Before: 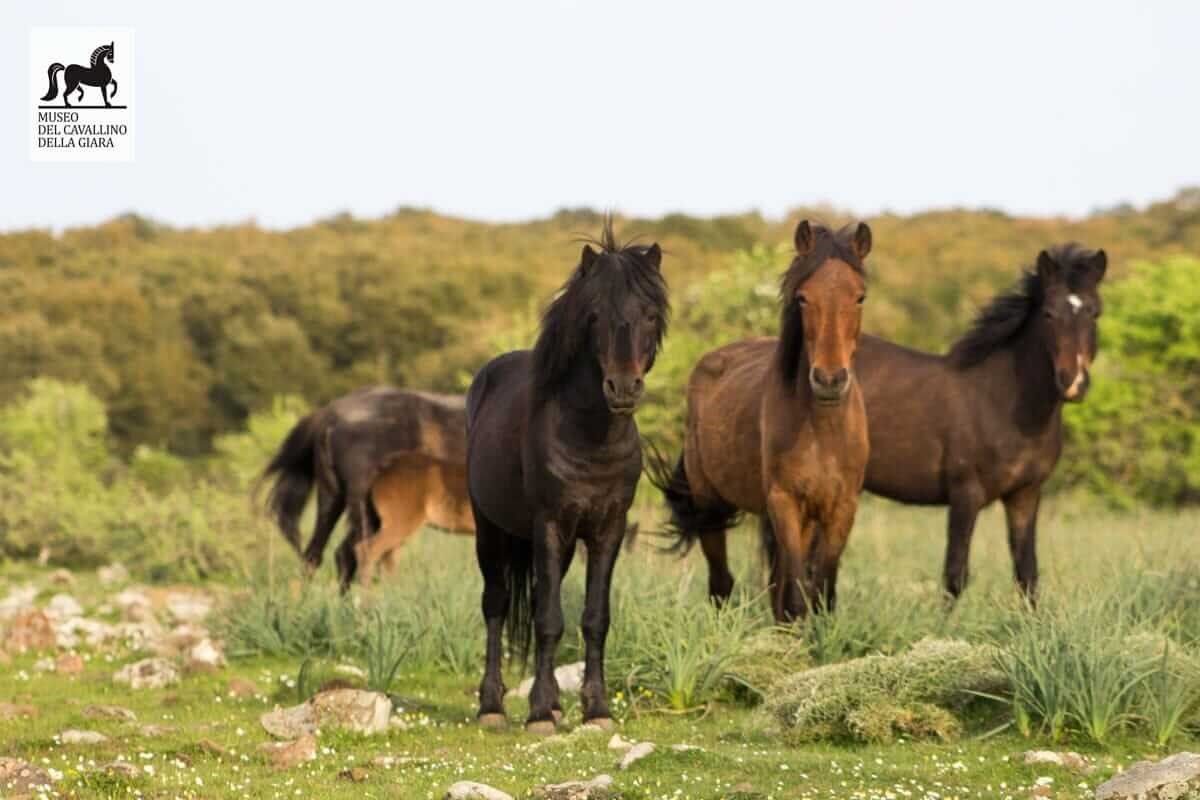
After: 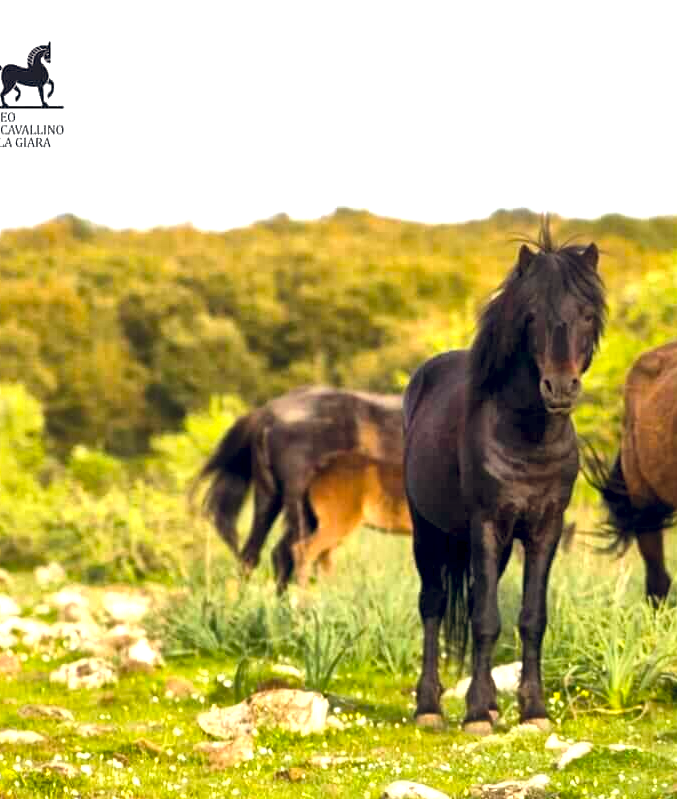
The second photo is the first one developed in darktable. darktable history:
crop: left 5.255%, right 38.308%
exposure: exposure 0.655 EV, compensate highlight preservation false
tone equalizer: on, module defaults
local contrast: mode bilateral grid, contrast 21, coarseness 50, detail 178%, midtone range 0.2
color balance rgb: global offset › chroma 0.122%, global offset › hue 253.58°, perceptual saturation grading › global saturation 25.061%, global vibrance 20%
